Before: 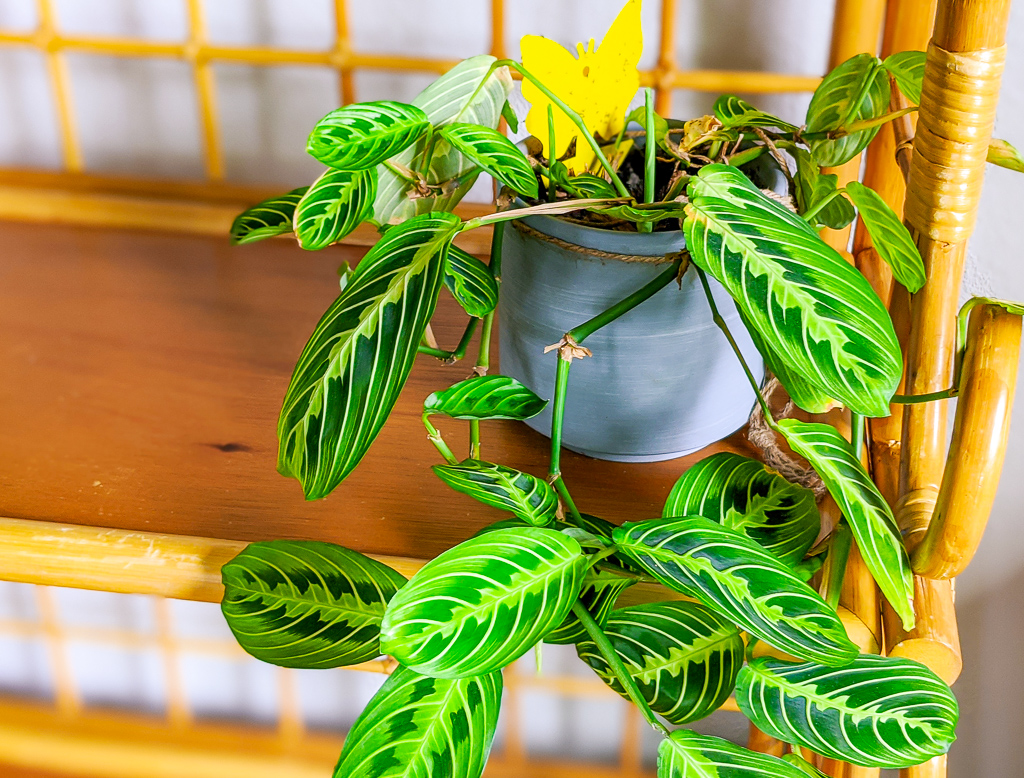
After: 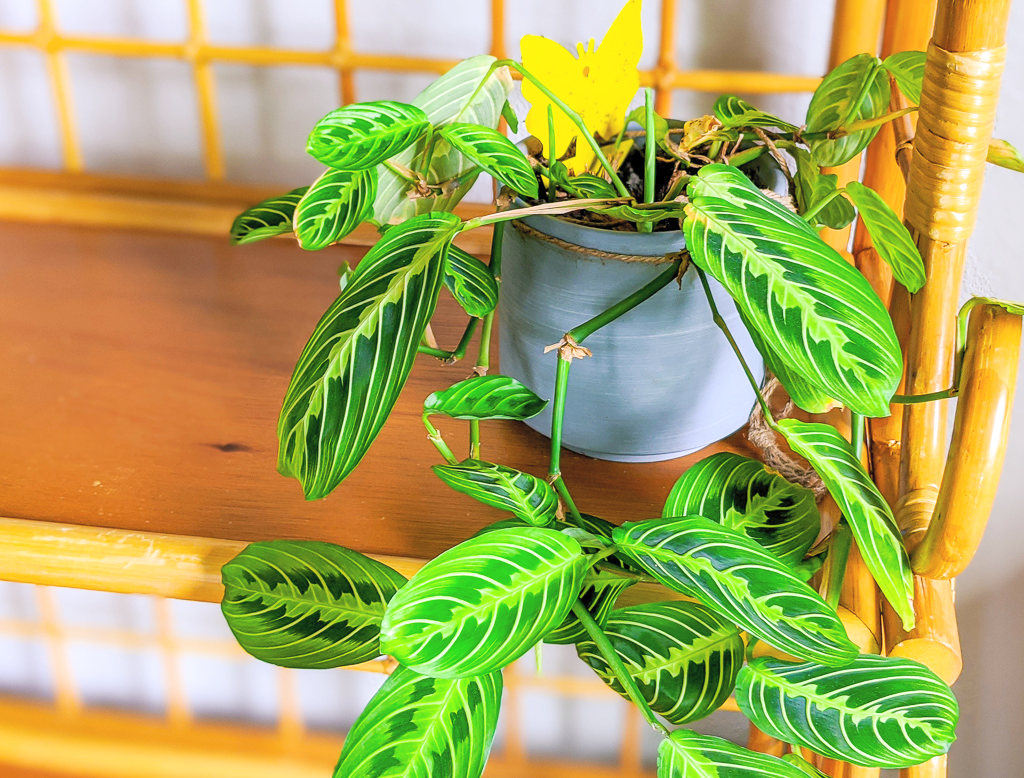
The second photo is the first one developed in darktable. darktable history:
contrast brightness saturation: brightness 0.137
